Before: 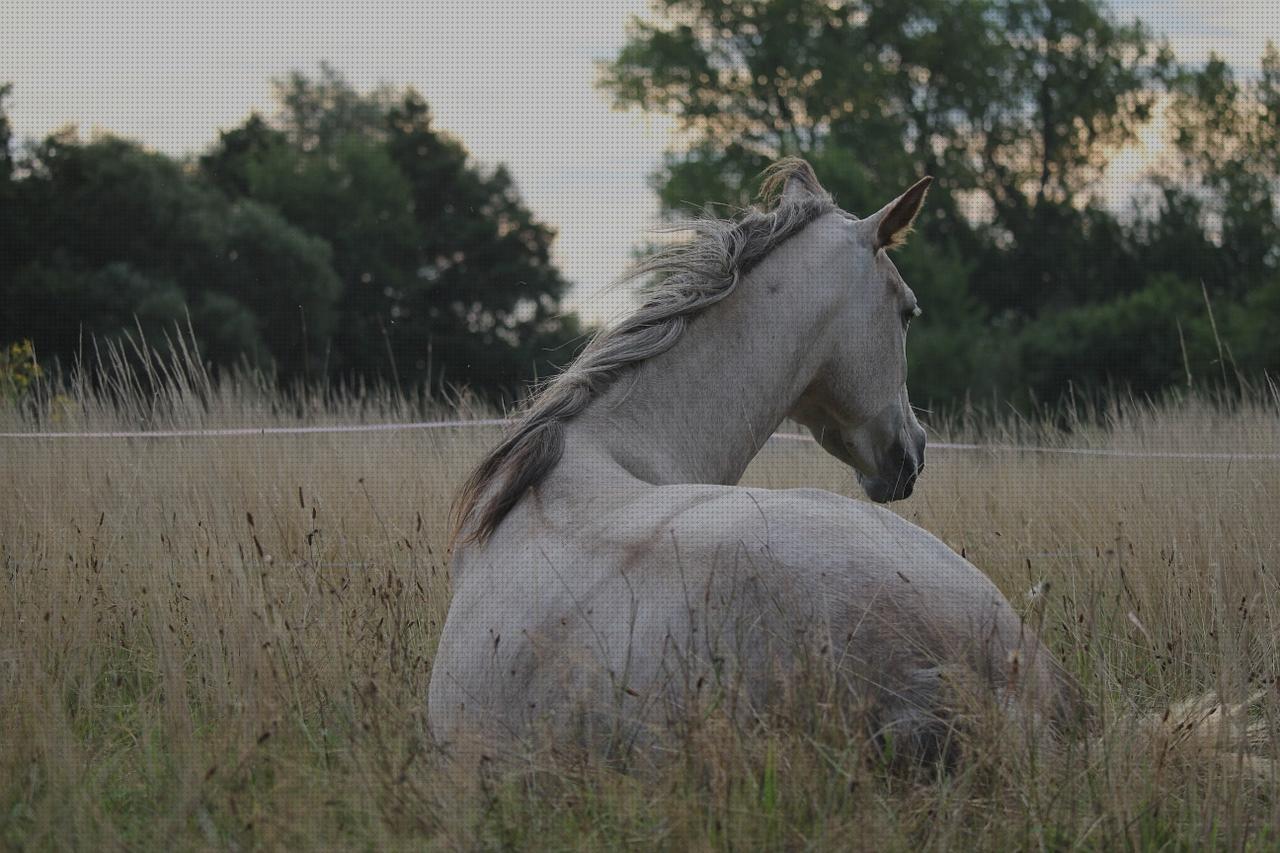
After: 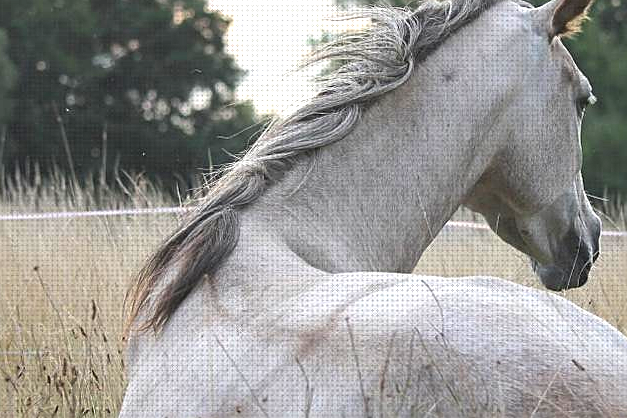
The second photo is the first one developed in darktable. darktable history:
sharpen: on, module defaults
exposure: black level correction 0, exposure 1.474 EV, compensate highlight preservation false
crop: left 25.394%, top 24.927%, right 25.398%, bottom 25.004%
